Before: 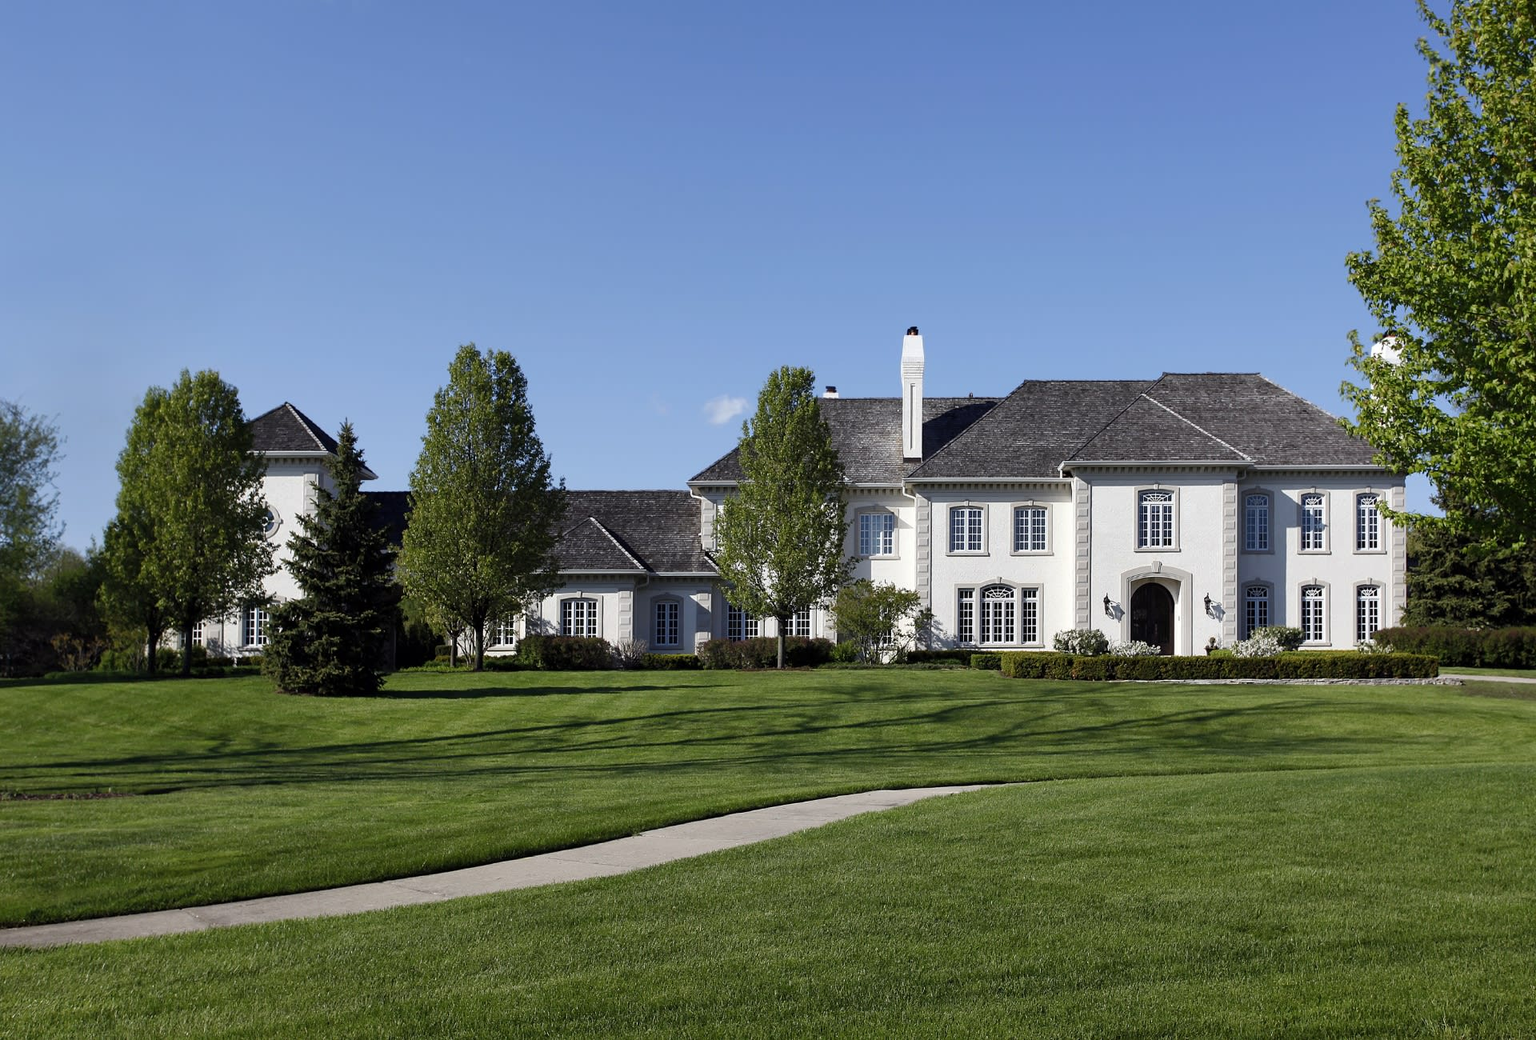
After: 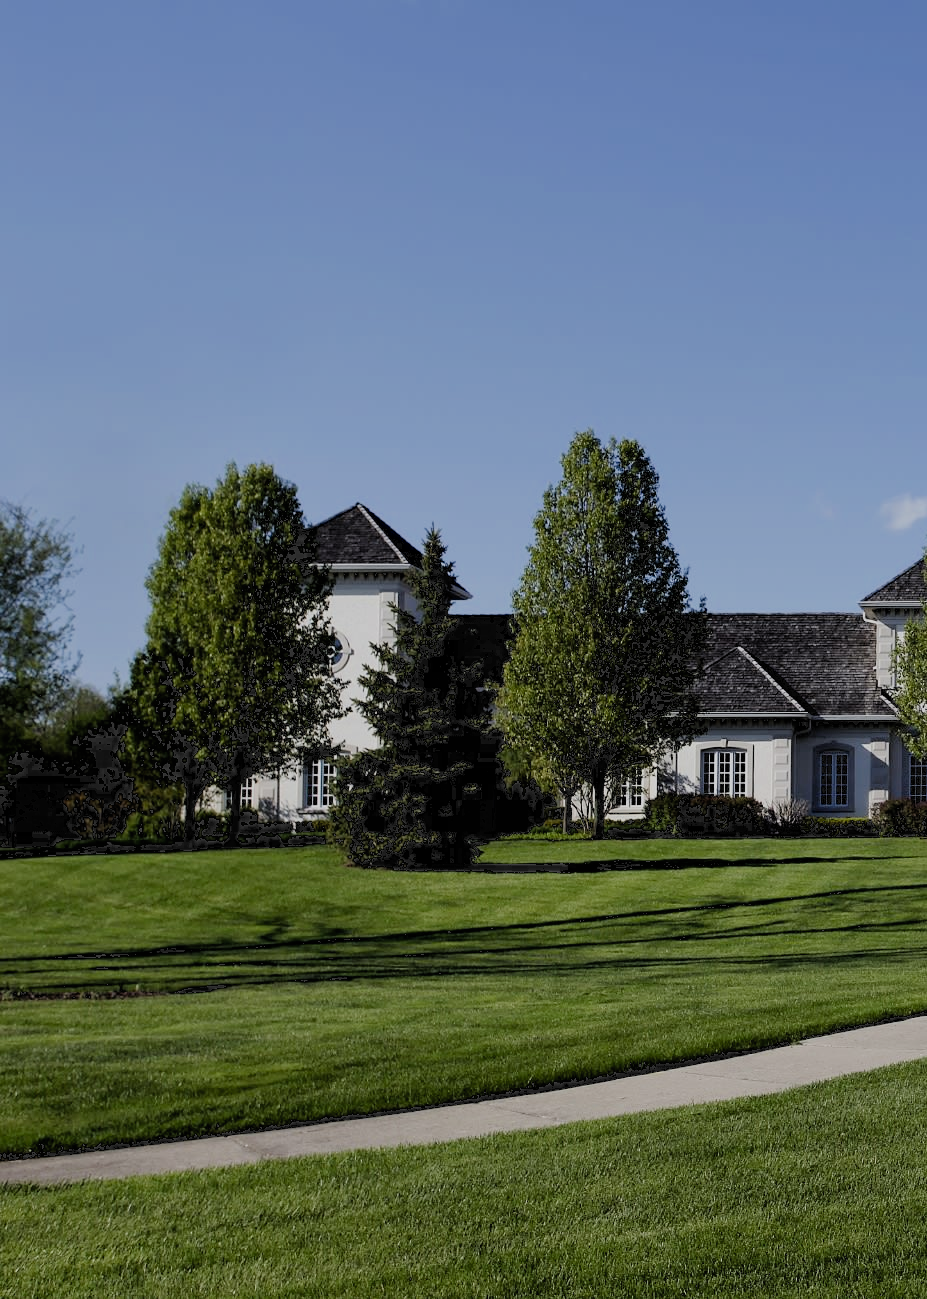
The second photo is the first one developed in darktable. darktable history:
crop and rotate: left 0.043%, top 0%, right 51.651%
exposure: black level correction 0.008, exposure 0.092 EV, compensate highlight preservation false
filmic rgb: black relative exposure -7.13 EV, white relative exposure 5.37 EV, threshold 3.03 EV, hardness 3.02, add noise in highlights 0.002, preserve chrominance max RGB, color science v3 (2019), use custom middle-gray values true, contrast in highlights soft, enable highlight reconstruction true
